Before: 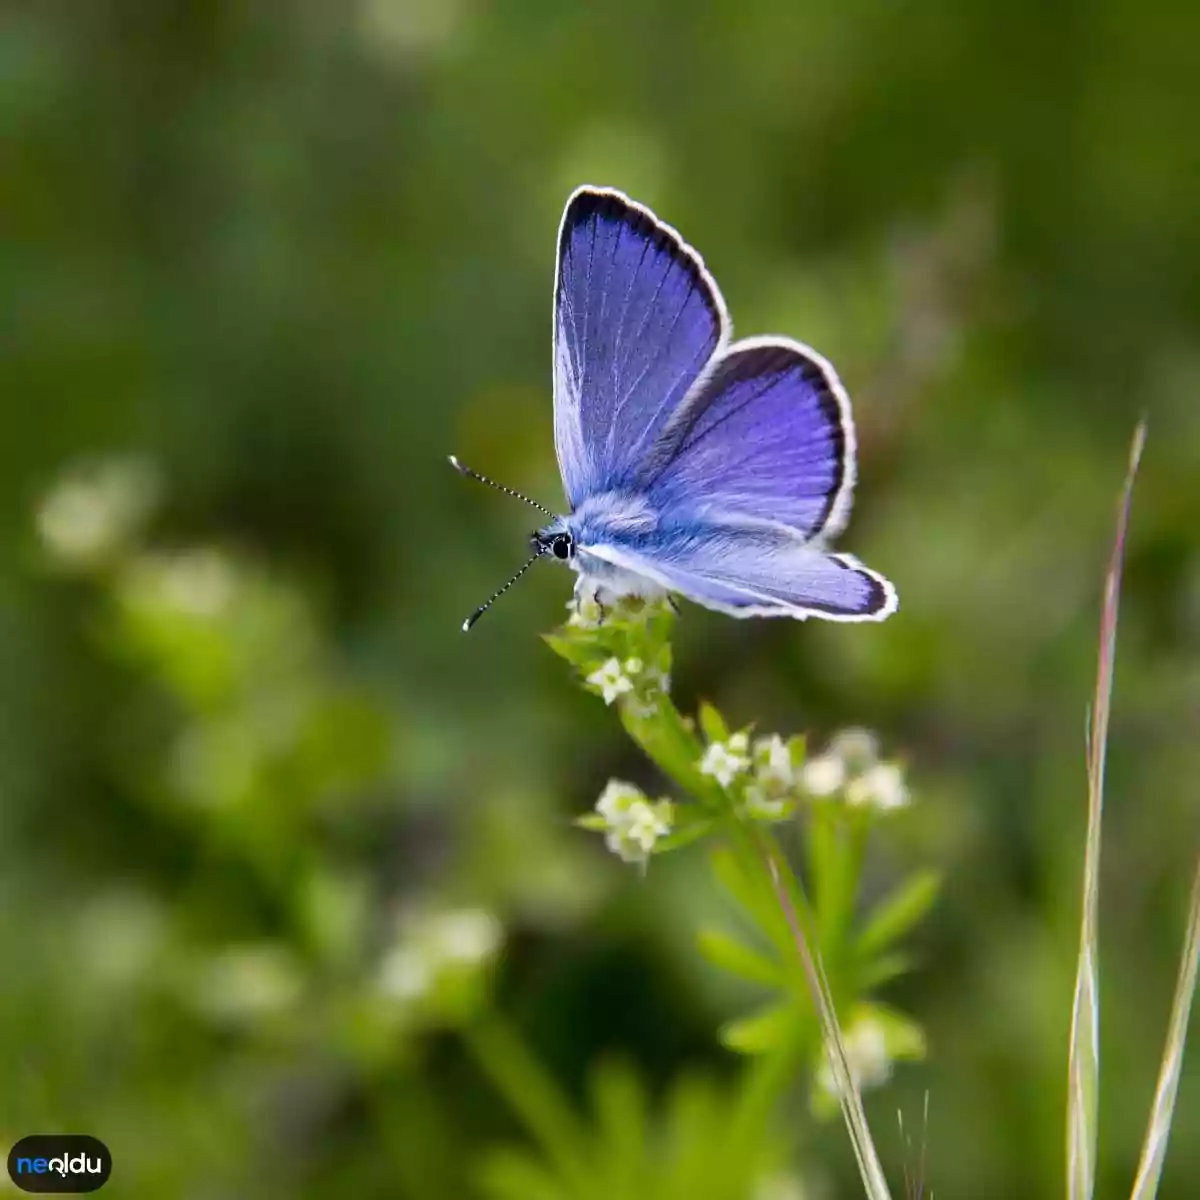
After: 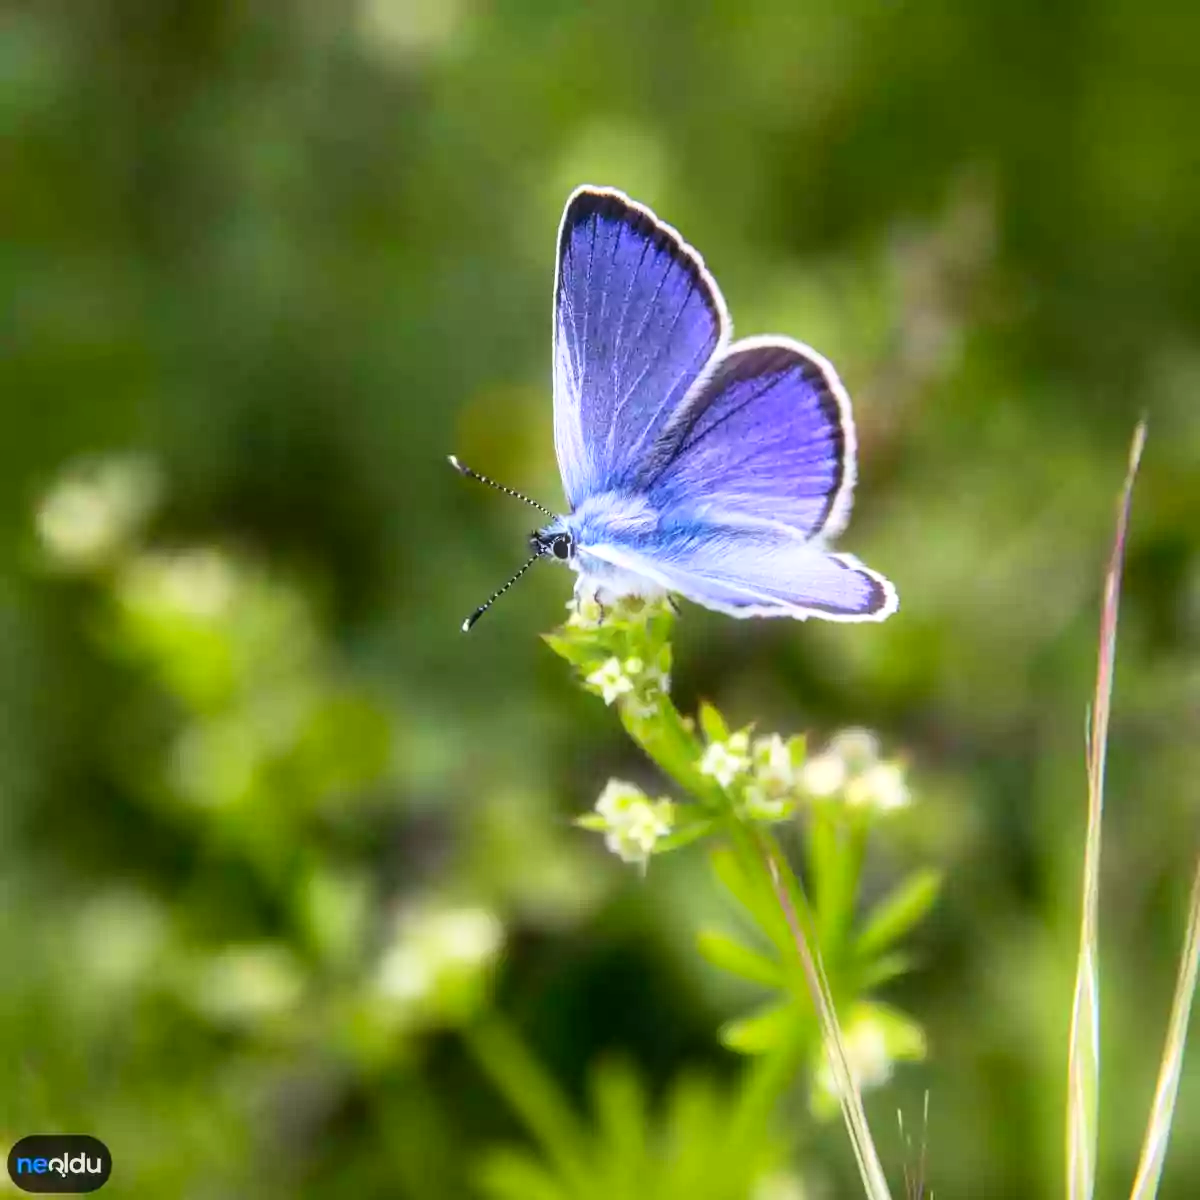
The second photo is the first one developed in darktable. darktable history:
local contrast: on, module defaults
bloom: size 5%, threshold 95%, strength 15%
contrast brightness saturation: contrast 0.2, brightness 0.16, saturation 0.22
